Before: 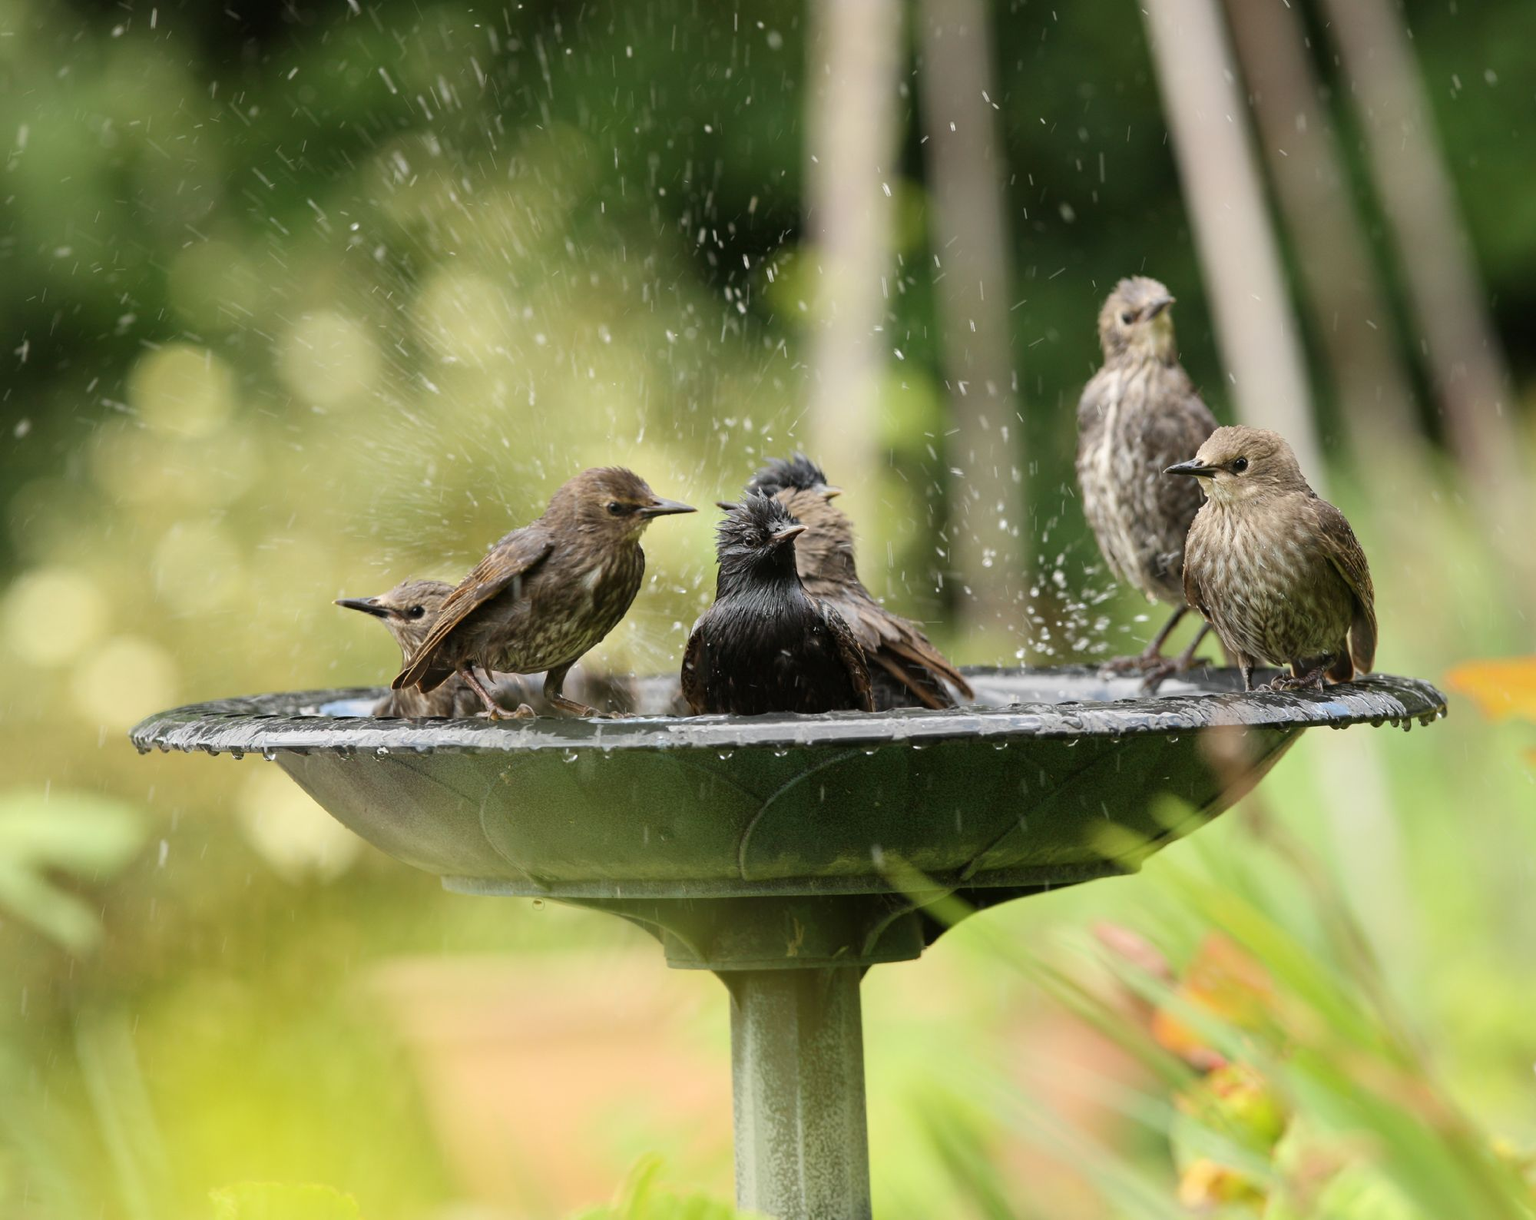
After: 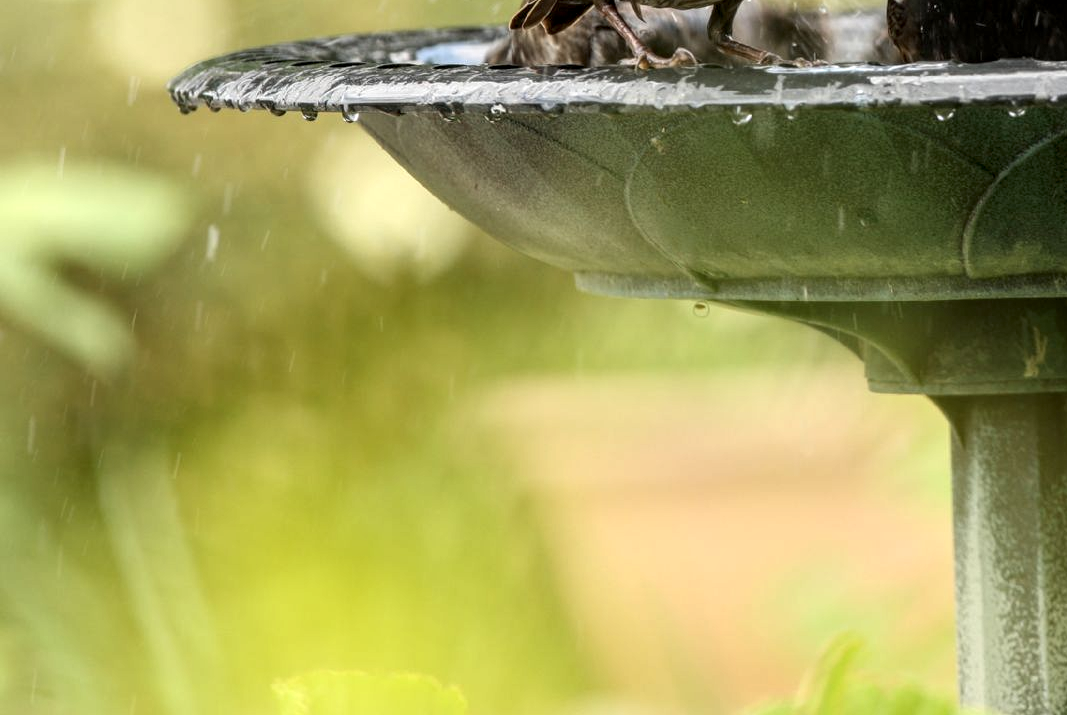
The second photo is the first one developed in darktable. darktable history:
local contrast: detail 150%
crop and rotate: top 54.778%, right 46.61%, bottom 0.159%
